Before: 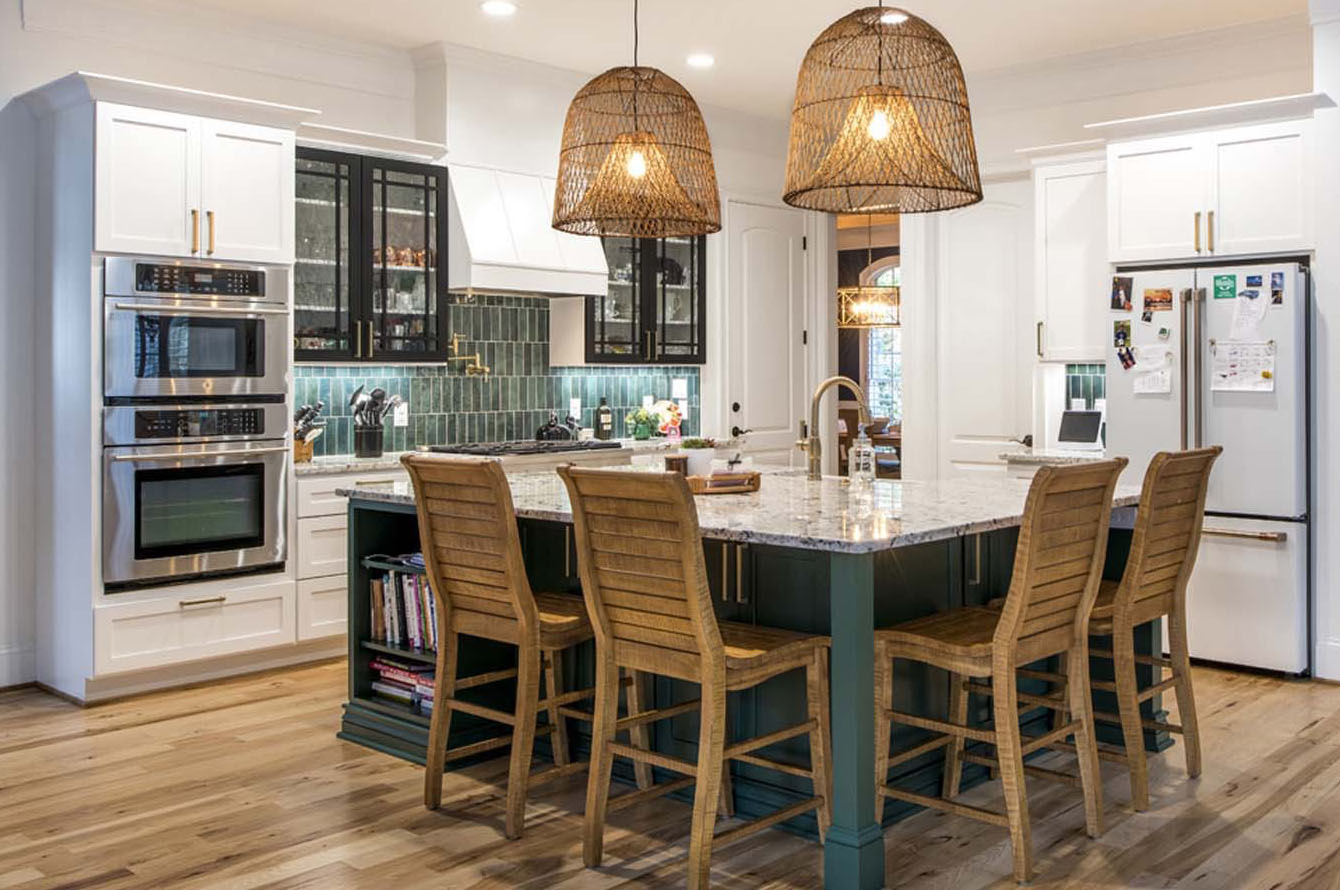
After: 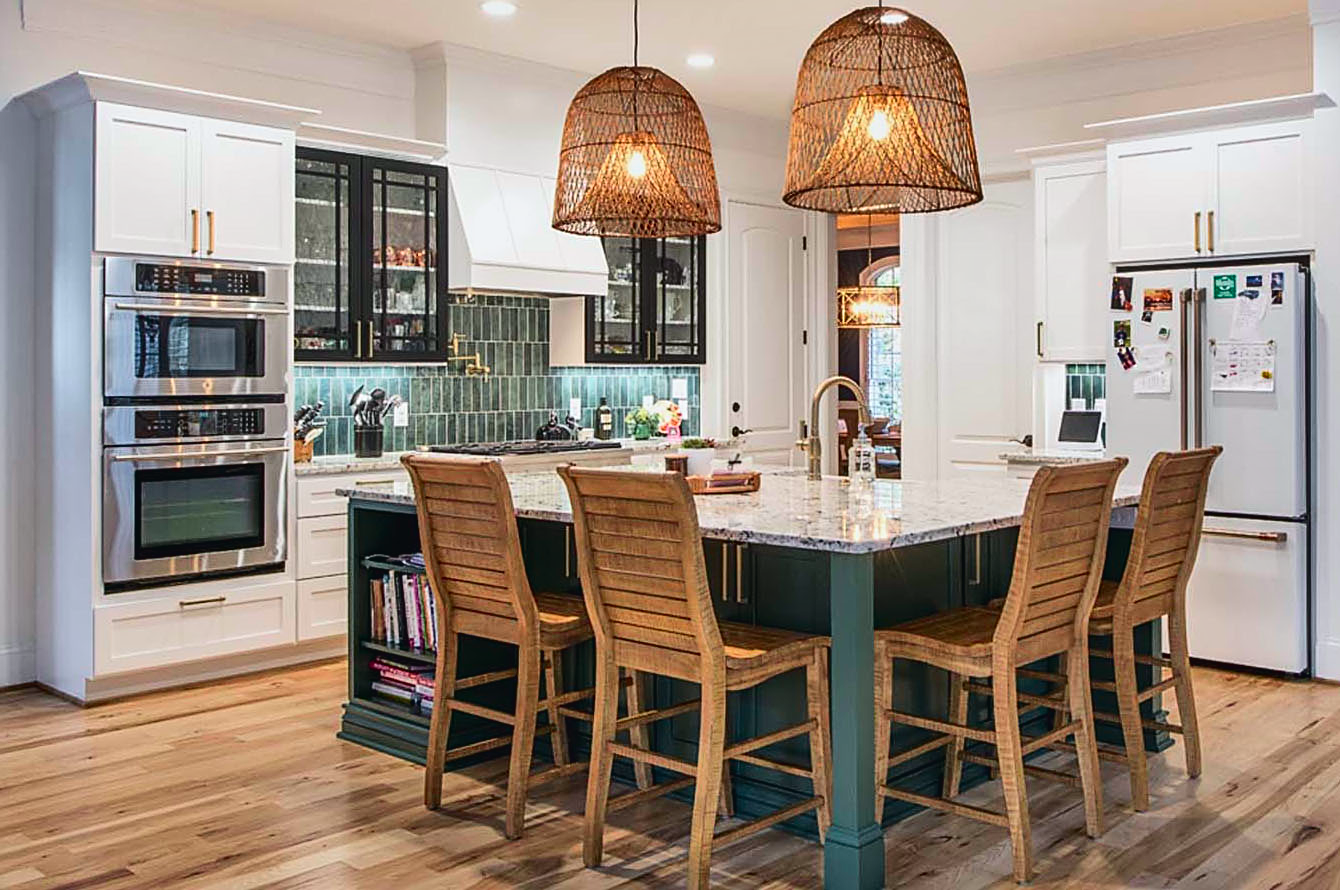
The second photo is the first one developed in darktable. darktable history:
tone curve: curves: ch0 [(0, 0.025) (0.15, 0.143) (0.452, 0.486) (0.751, 0.788) (1, 0.961)]; ch1 [(0, 0) (0.416, 0.4) (0.476, 0.469) (0.497, 0.494) (0.546, 0.571) (0.566, 0.607) (0.62, 0.657) (1, 1)]; ch2 [(0, 0) (0.386, 0.397) (0.505, 0.498) (0.547, 0.546) (0.579, 0.58) (1, 1)], color space Lab, independent channels, preserve colors none
sharpen: on, module defaults
shadows and highlights: low approximation 0.01, soften with gaussian
